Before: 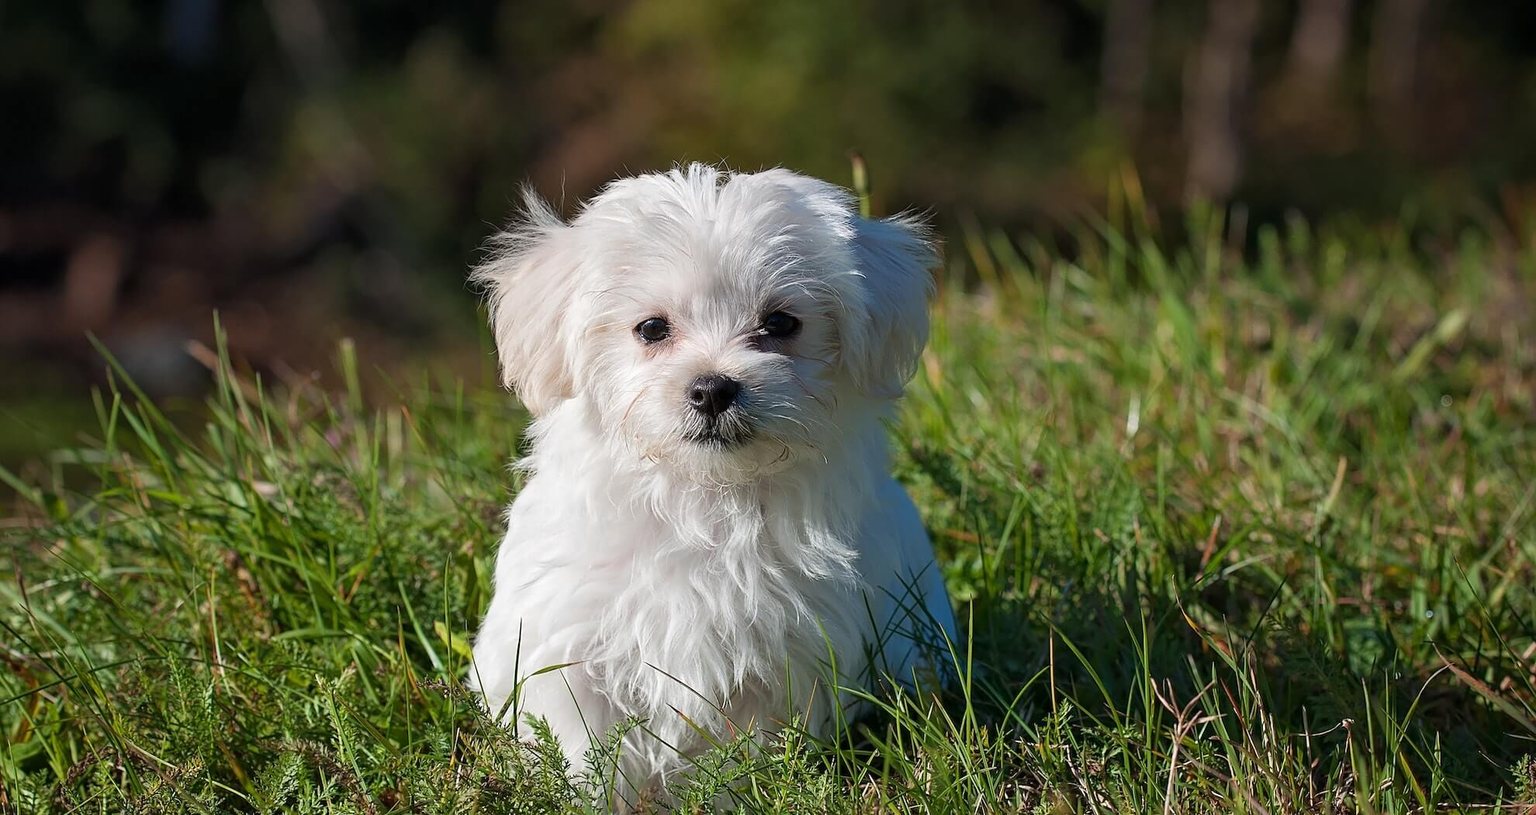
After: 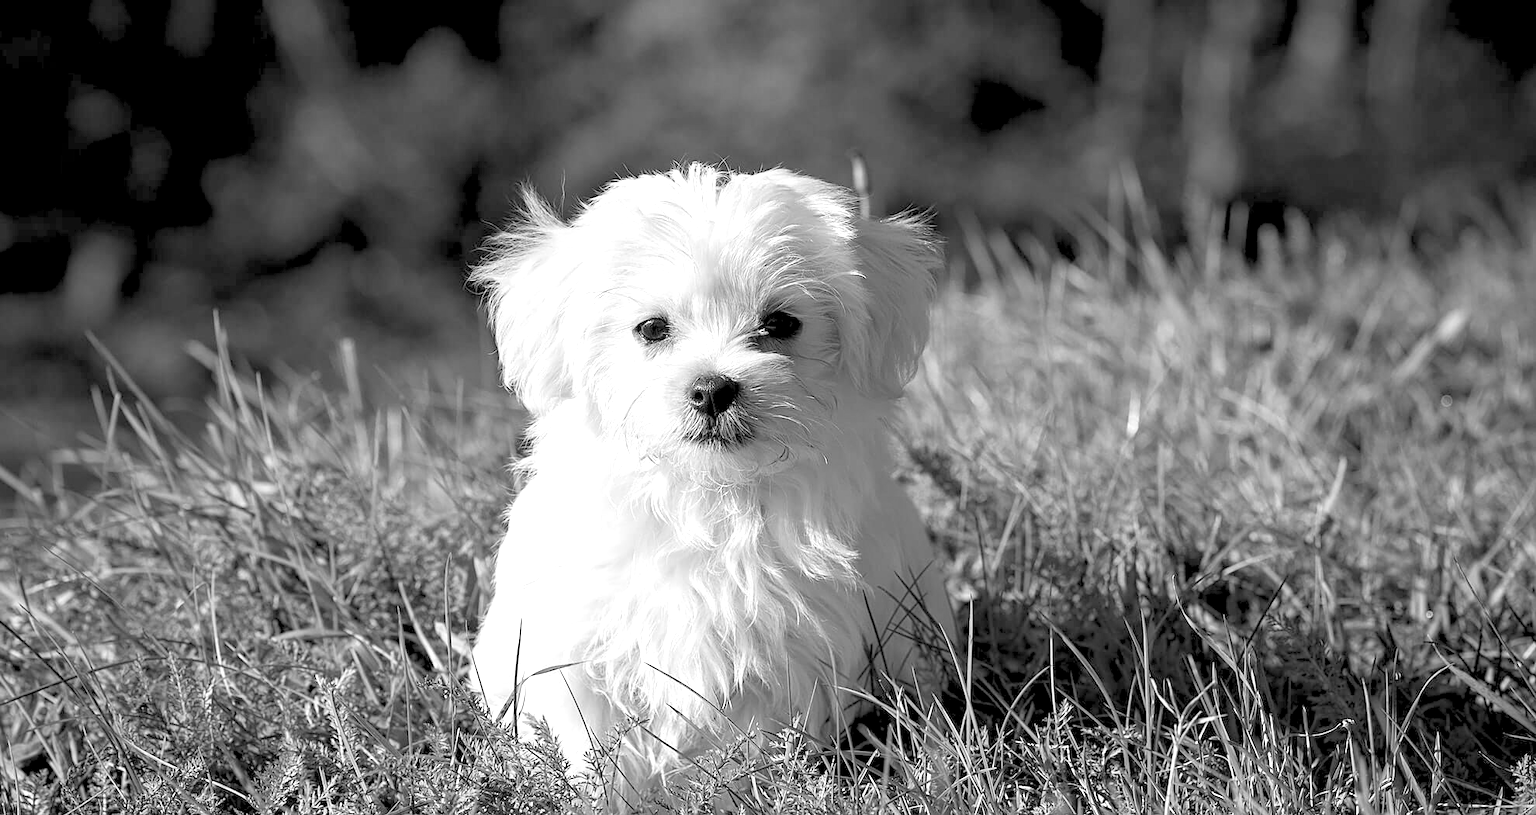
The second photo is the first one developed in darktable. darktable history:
rgb levels: preserve colors sum RGB, levels [[0.038, 0.433, 0.934], [0, 0.5, 1], [0, 0.5, 1]]
base curve: curves: ch0 [(0, 0) (0.303, 0.277) (1, 1)]
monochrome: on, module defaults
color balance: on, module defaults
exposure: black level correction 0, exposure 1 EV, compensate exposure bias true, compensate highlight preservation false
white balance: emerald 1
